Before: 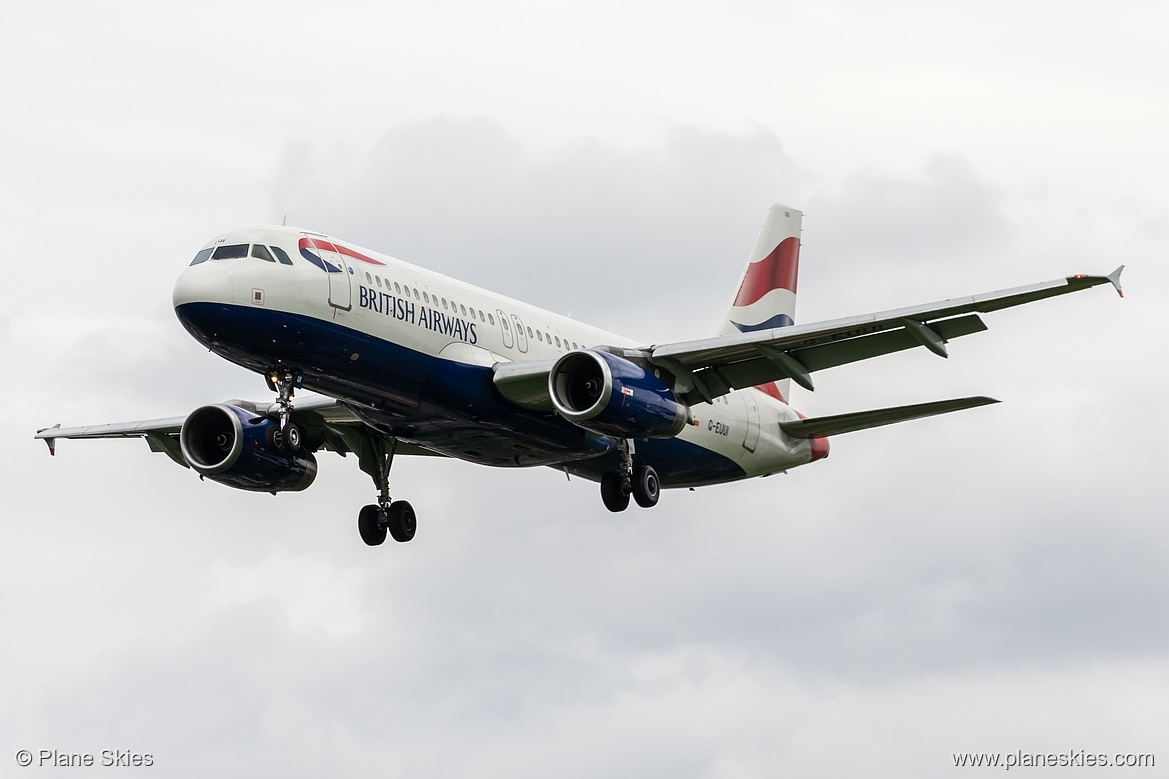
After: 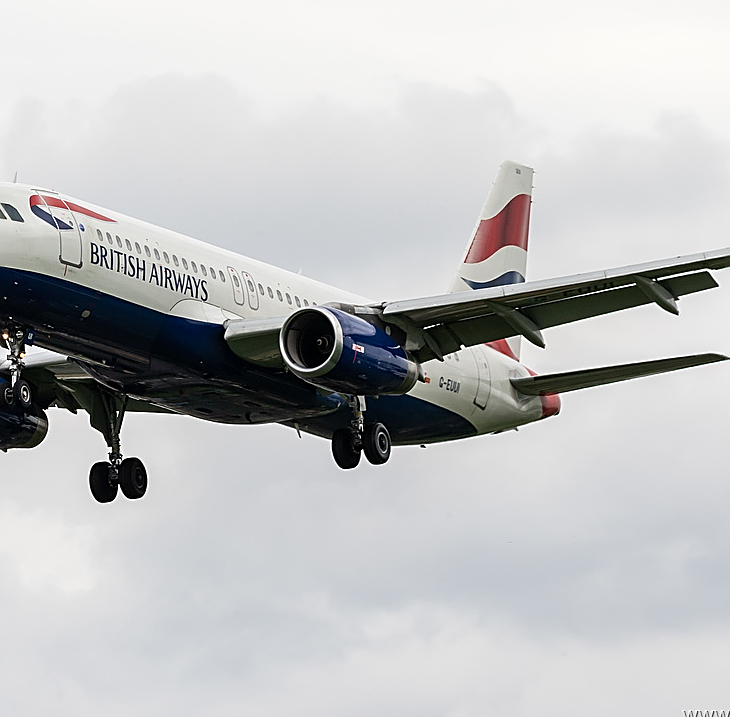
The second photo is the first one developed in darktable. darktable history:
crop and rotate: left 23.024%, top 5.633%, right 14.456%, bottom 2.307%
sharpen: on, module defaults
